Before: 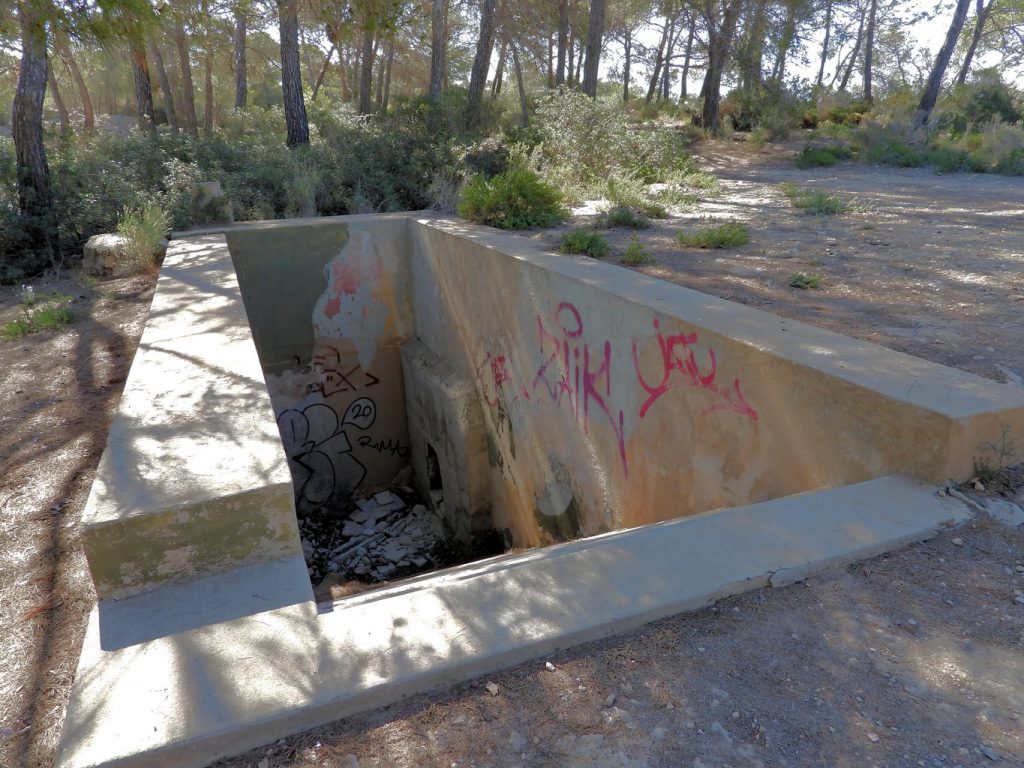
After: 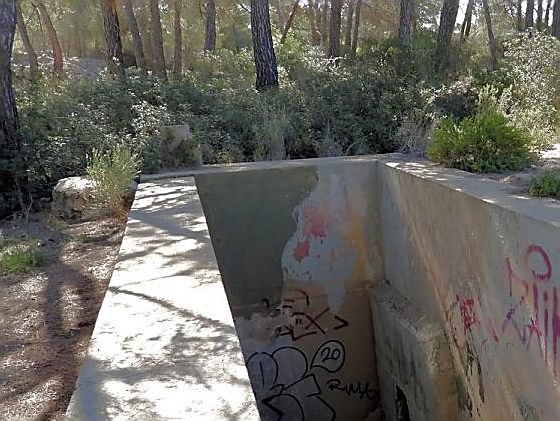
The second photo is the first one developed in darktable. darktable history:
sharpen: radius 1.4, amount 1.25, threshold 0.7
crop and rotate: left 3.047%, top 7.509%, right 42.236%, bottom 37.598%
